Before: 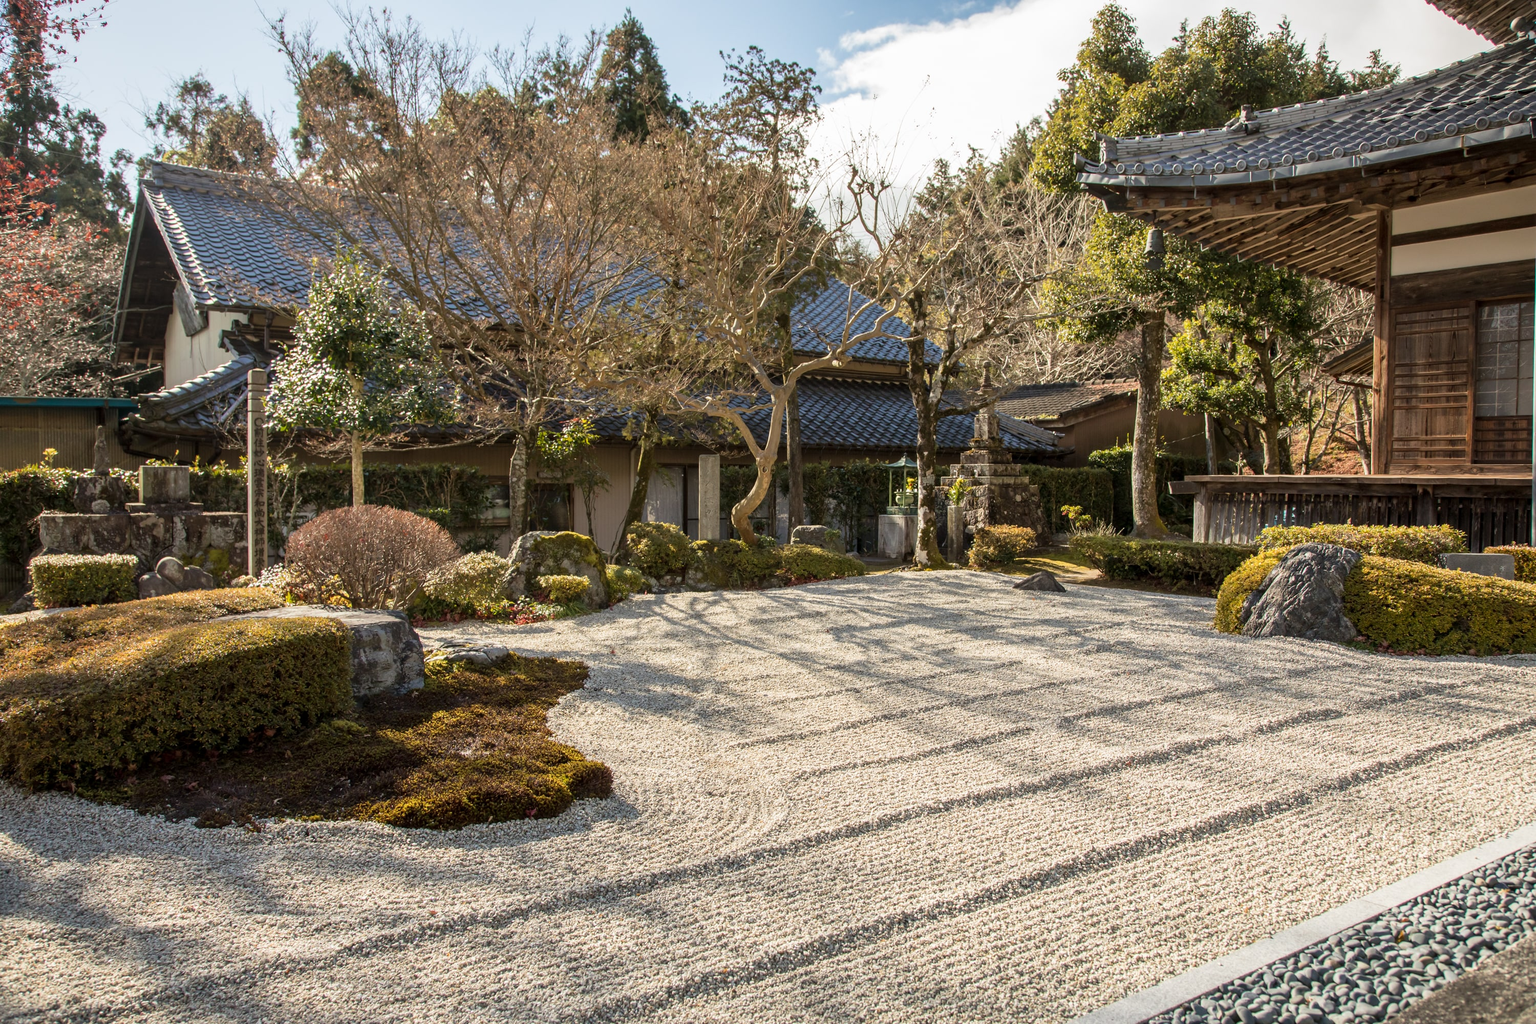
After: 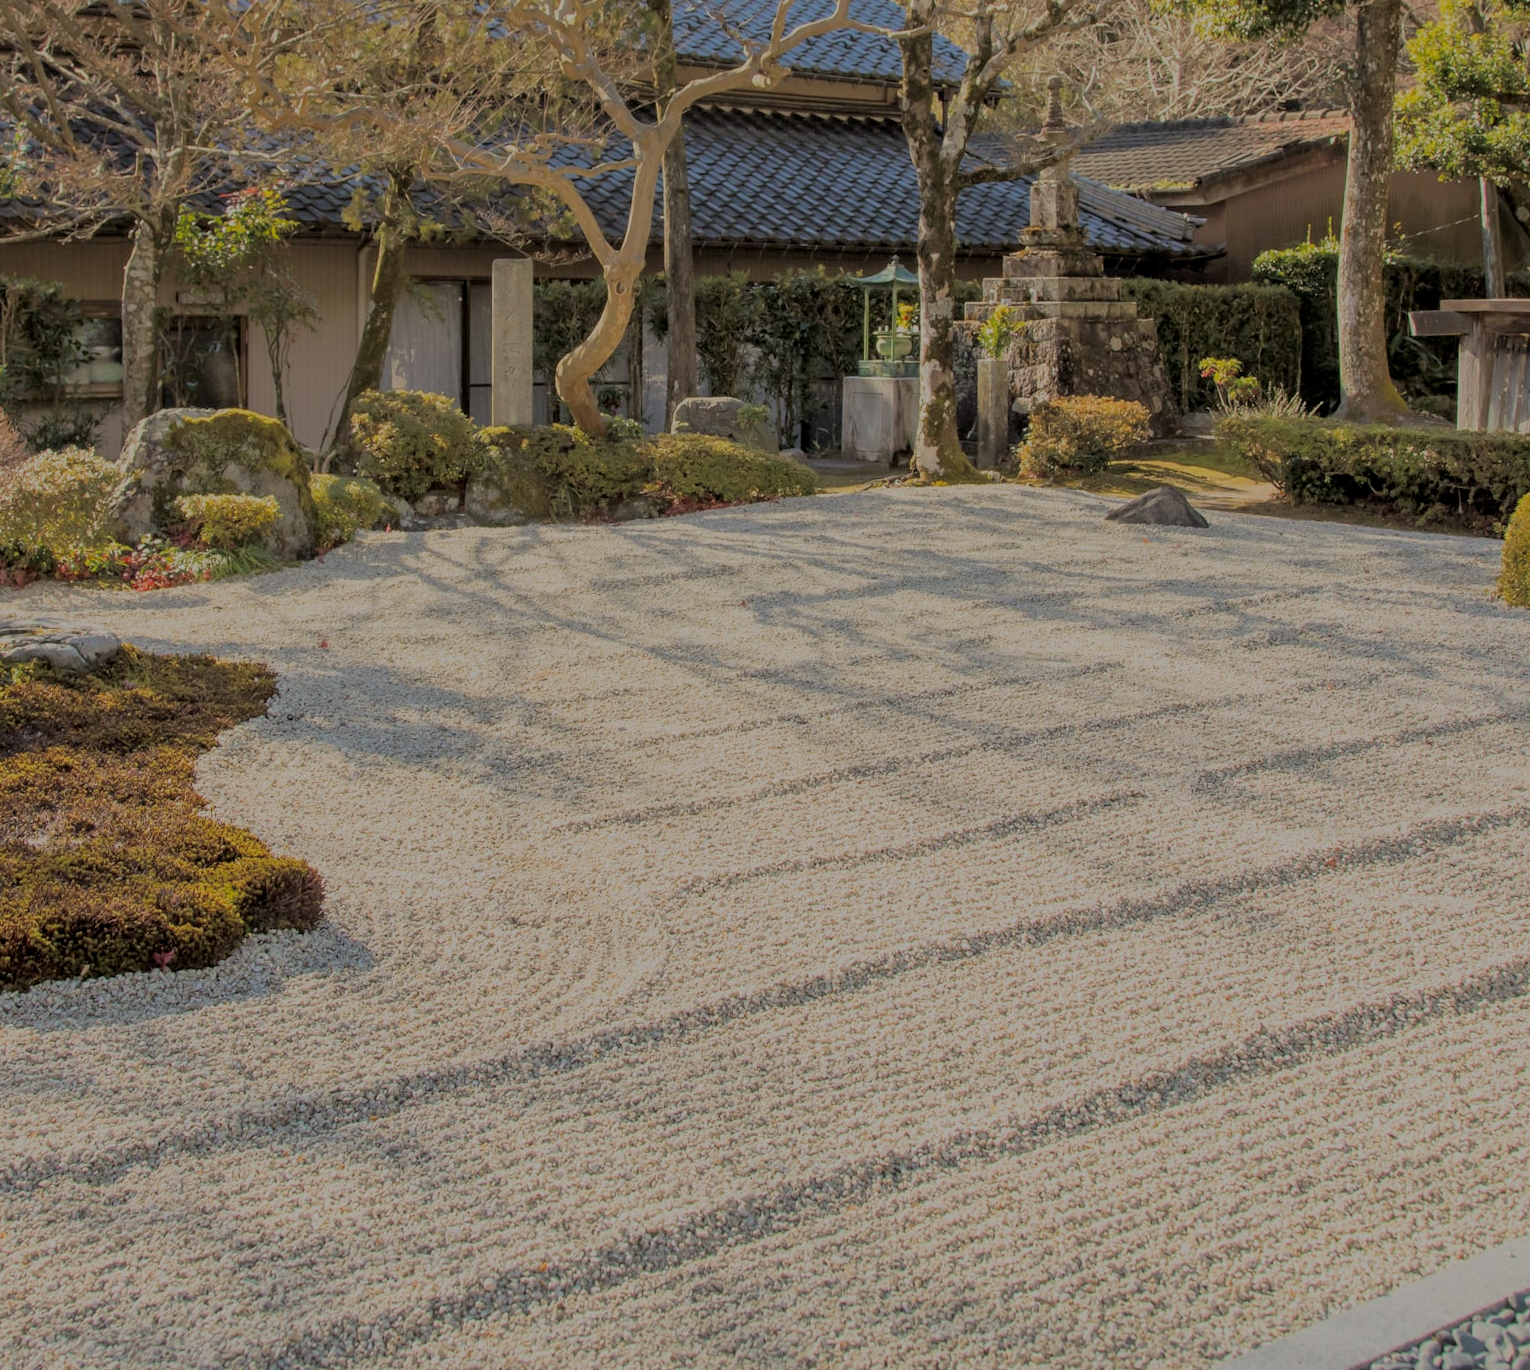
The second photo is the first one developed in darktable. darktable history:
crop and rotate: left 29.155%, top 31.464%, right 19.815%
filmic rgb: black relative exposure -7.97 EV, white relative exposure 8.05 EV, target black luminance 0%, hardness 2.45, latitude 76.13%, contrast 0.552, shadows ↔ highlights balance 0.012%, color science v6 (2022)
